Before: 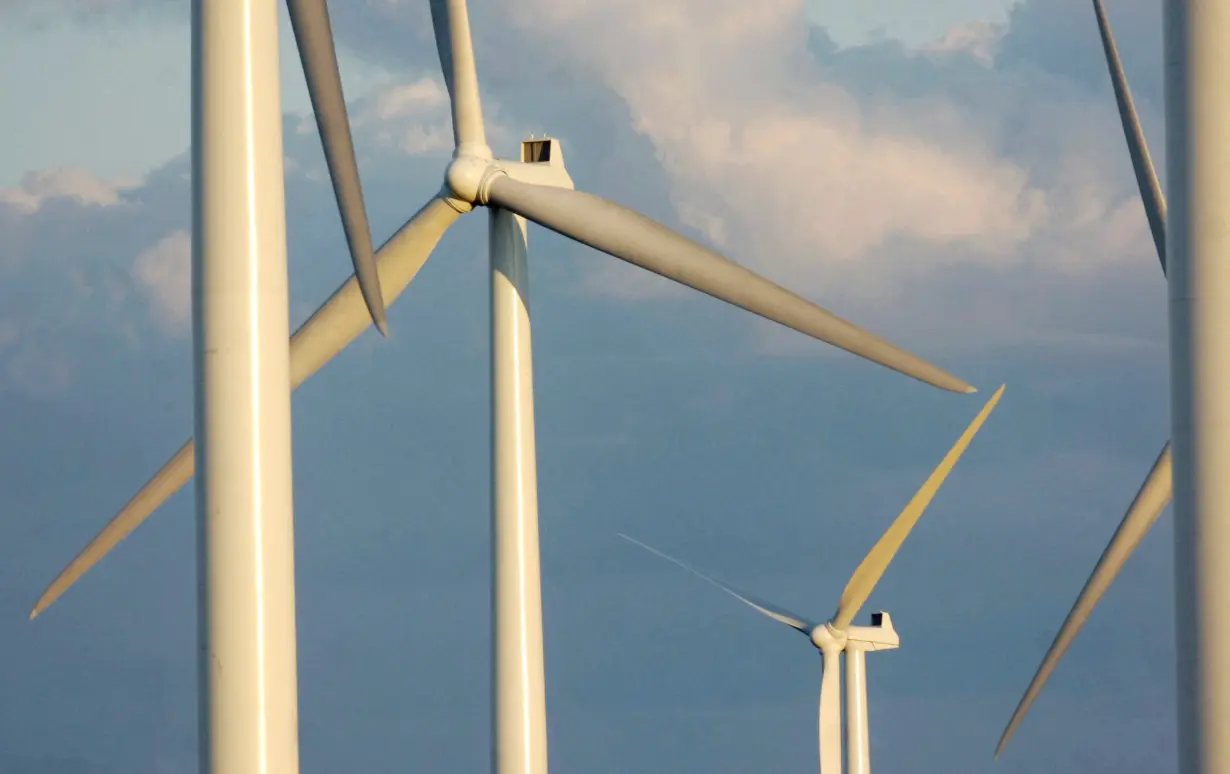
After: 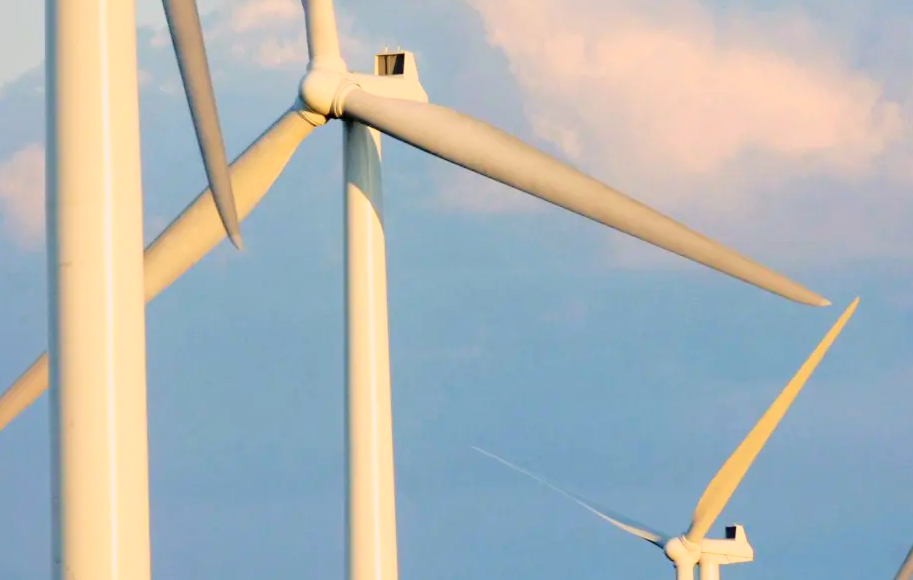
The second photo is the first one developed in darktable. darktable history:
color balance rgb: highlights gain › chroma 2.319%, highlights gain › hue 34.68°, perceptual saturation grading › global saturation -26.751%, global vibrance 50.492%
crop and rotate: left 11.87%, top 11.369%, right 13.846%, bottom 13.686%
base curve: curves: ch0 [(0, 0) (0.025, 0.046) (0.112, 0.277) (0.467, 0.74) (0.814, 0.929) (1, 0.942)]
shadows and highlights: shadows -20.24, white point adjustment -2.15, highlights -34.73
